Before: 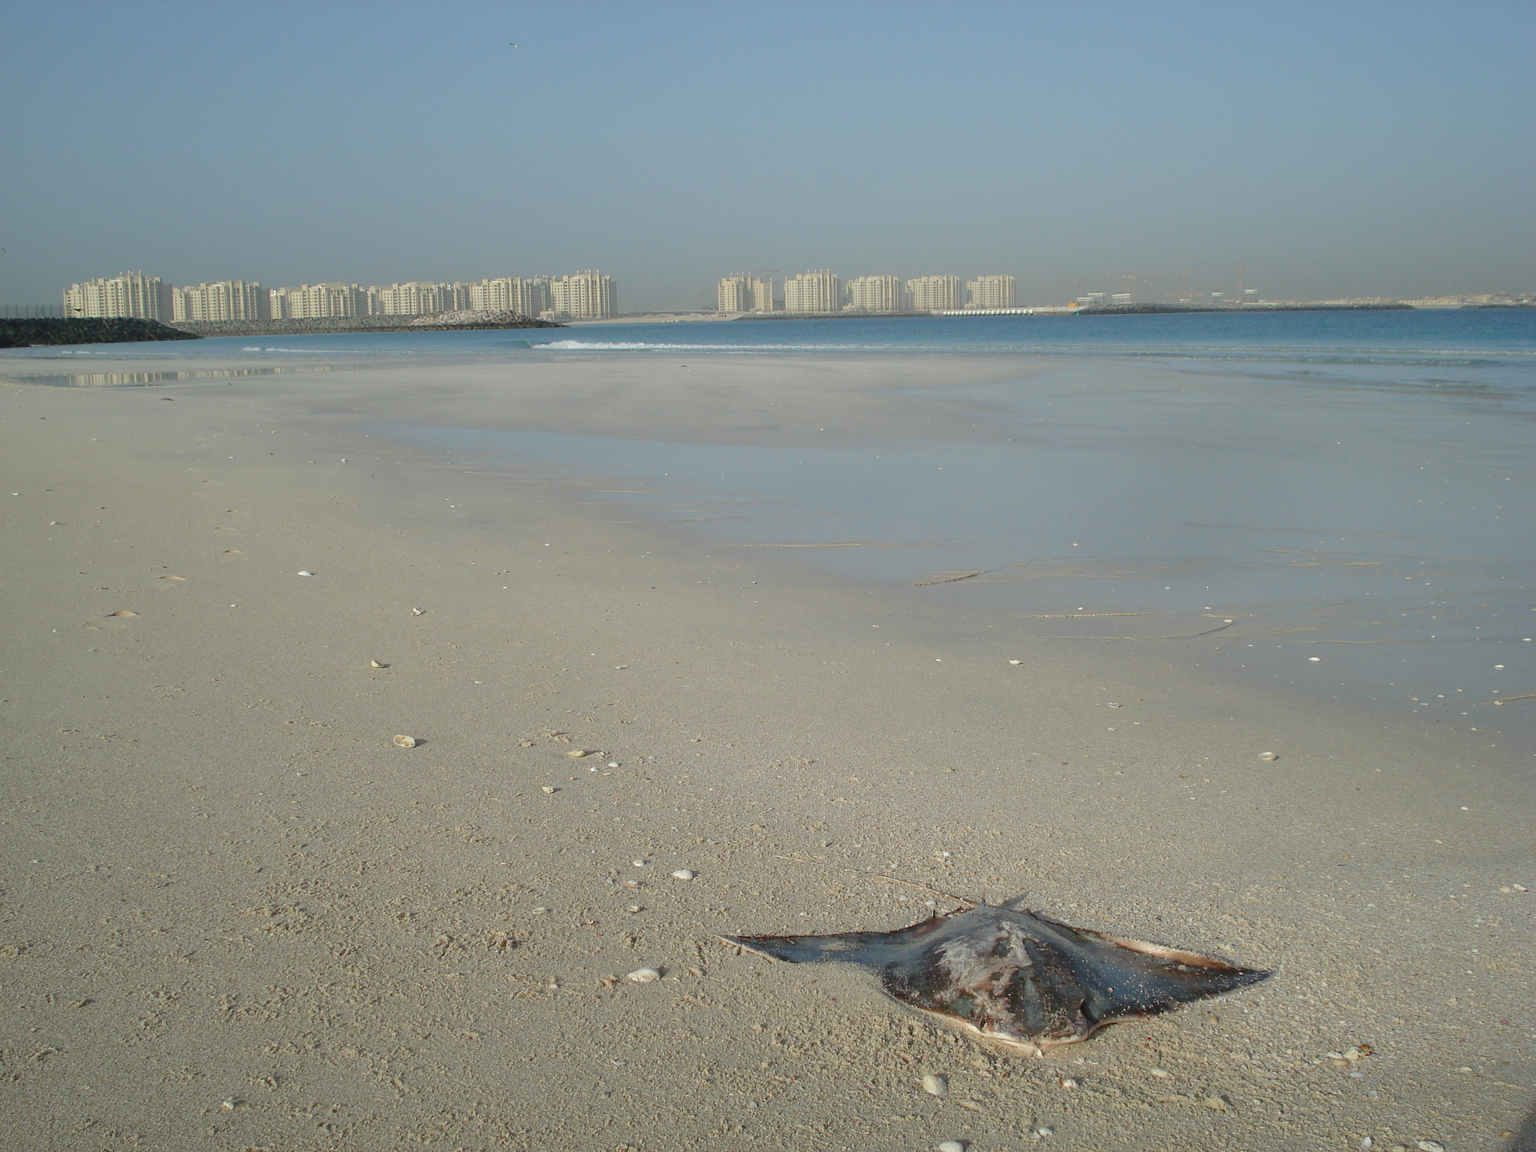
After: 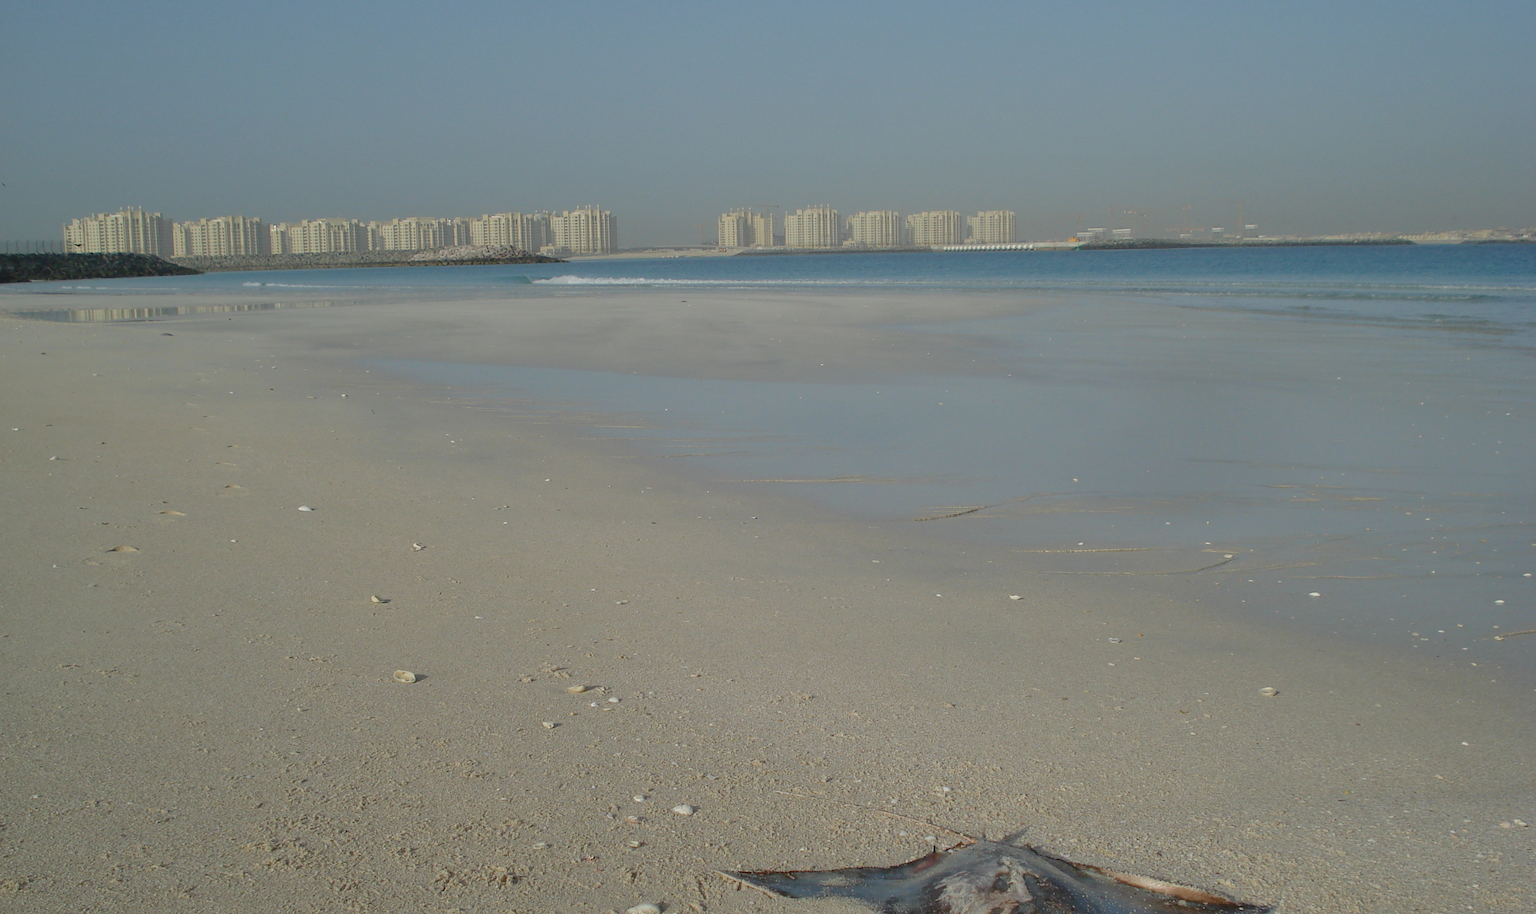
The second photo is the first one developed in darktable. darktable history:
crop and rotate: top 5.667%, bottom 14.937%
tone equalizer: -8 EV 0.25 EV, -7 EV 0.417 EV, -6 EV 0.417 EV, -5 EV 0.25 EV, -3 EV -0.25 EV, -2 EV -0.417 EV, -1 EV -0.417 EV, +0 EV -0.25 EV, edges refinement/feathering 500, mask exposure compensation -1.57 EV, preserve details guided filter
